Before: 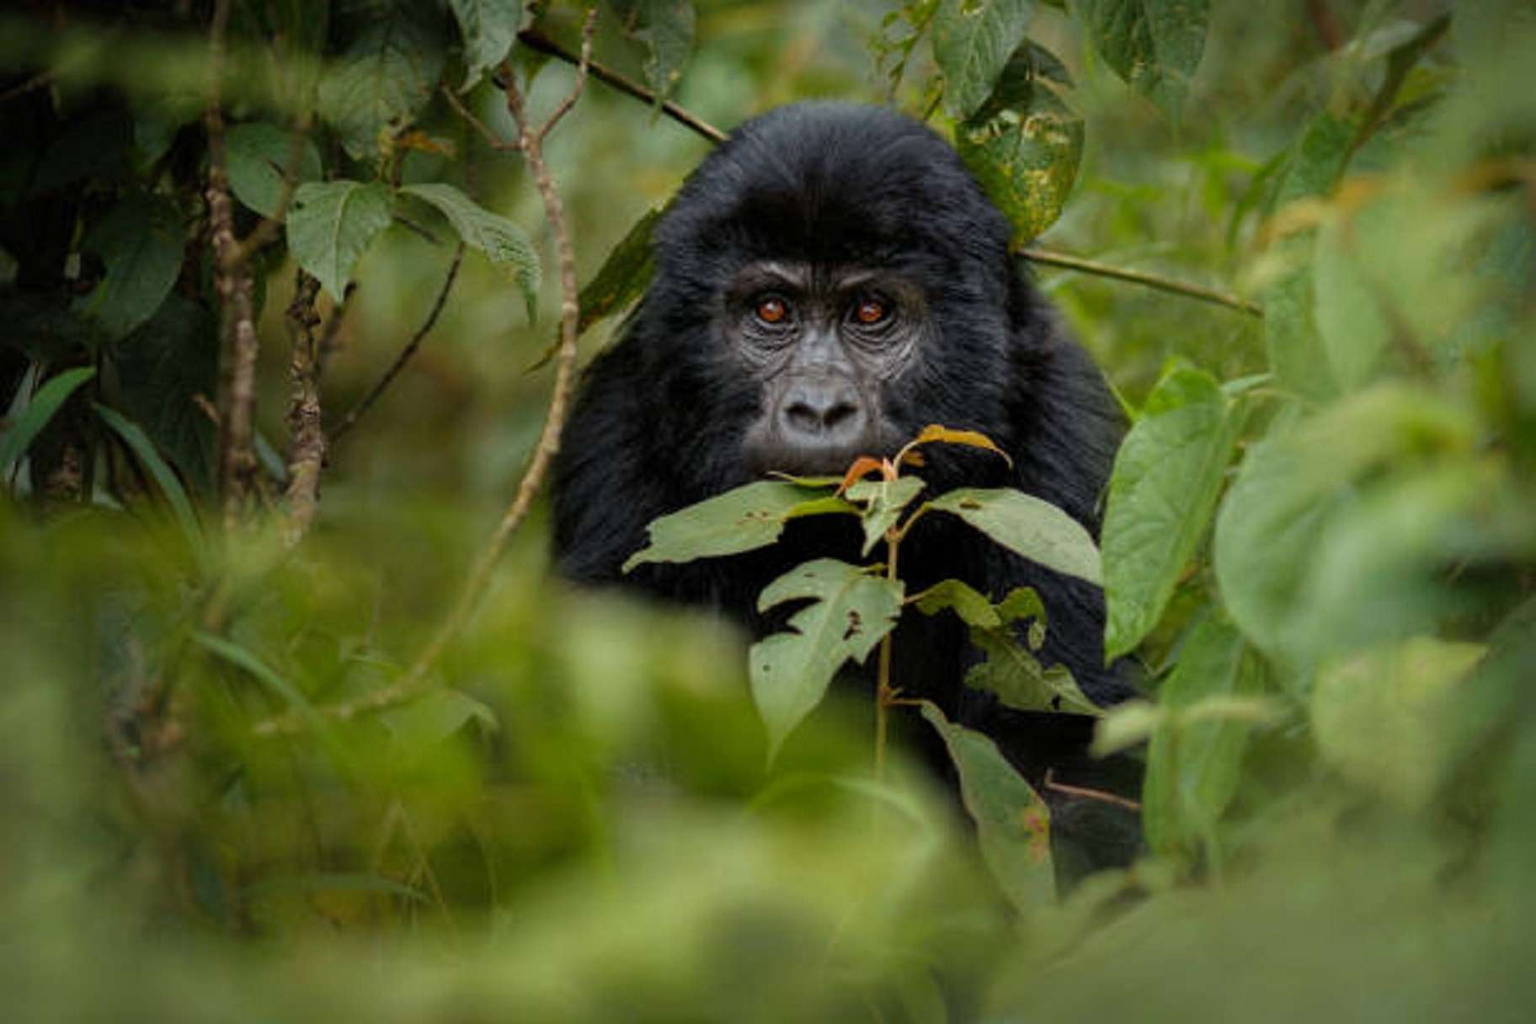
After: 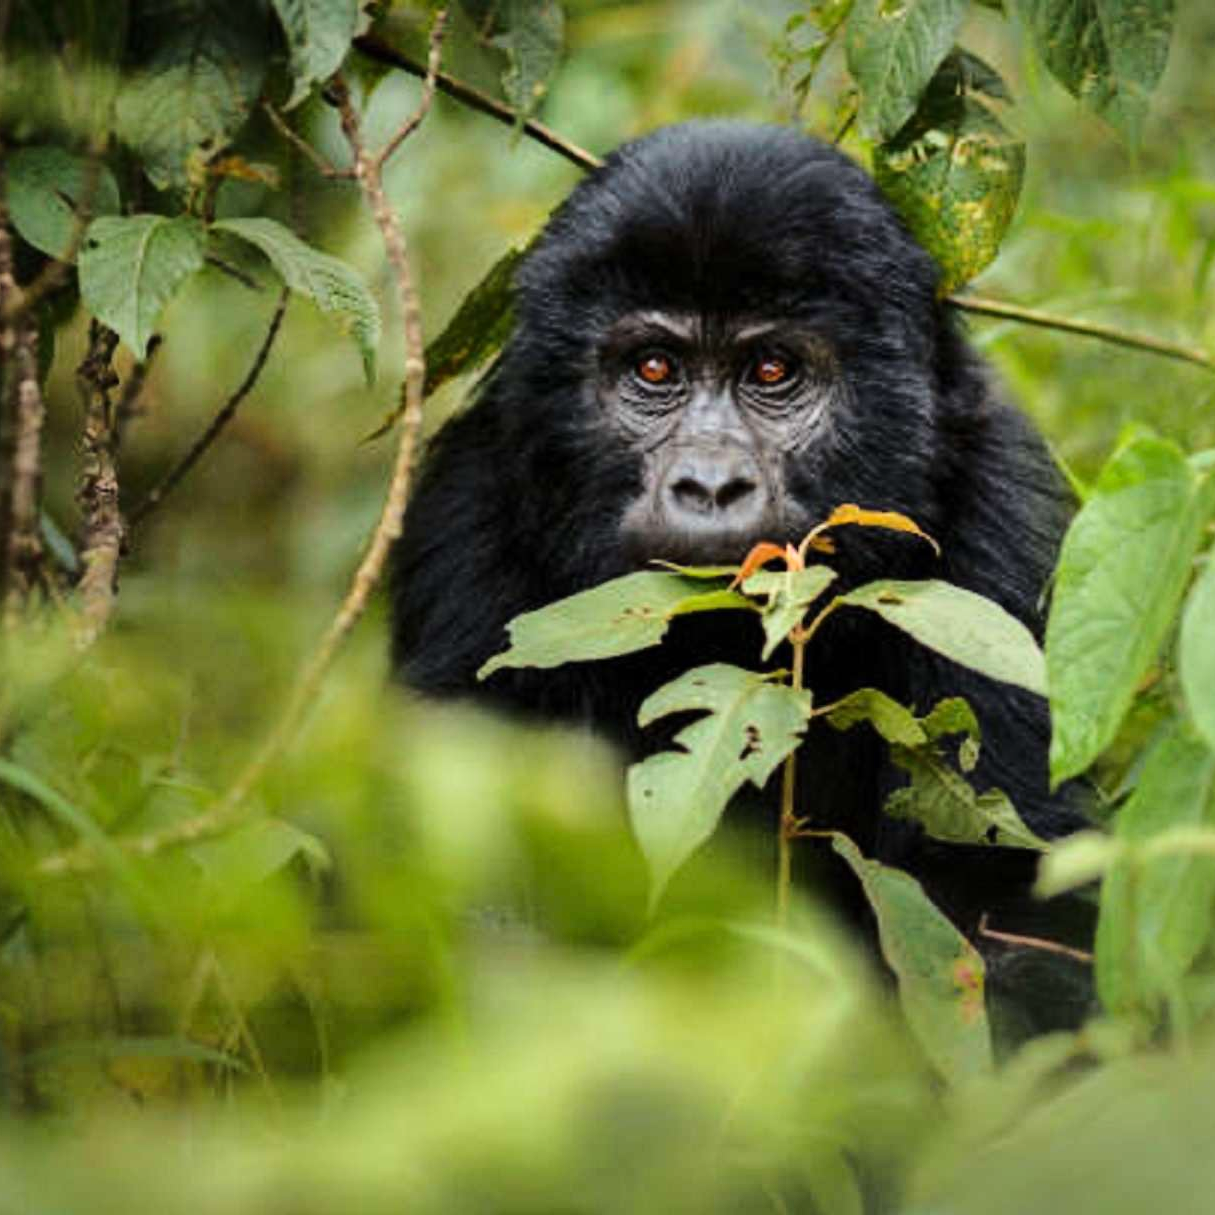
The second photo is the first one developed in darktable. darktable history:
base curve: curves: ch0 [(0, 0) (0.028, 0.03) (0.121, 0.232) (0.46, 0.748) (0.859, 0.968) (1, 1)]
crop and rotate: left 14.385%, right 18.948%
